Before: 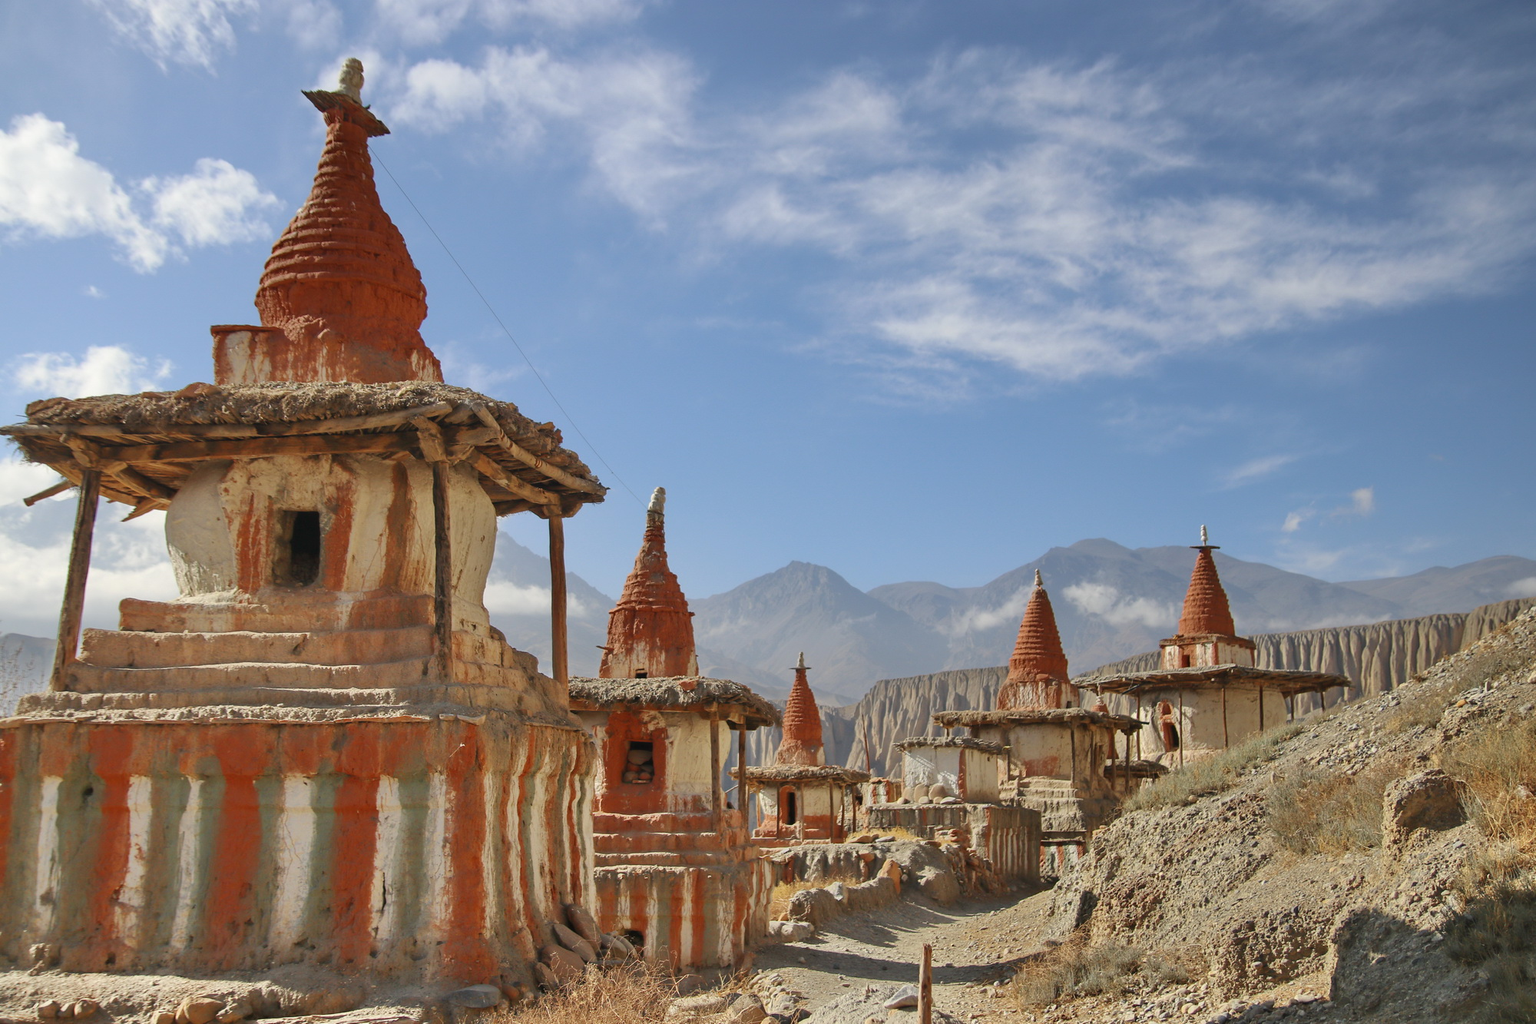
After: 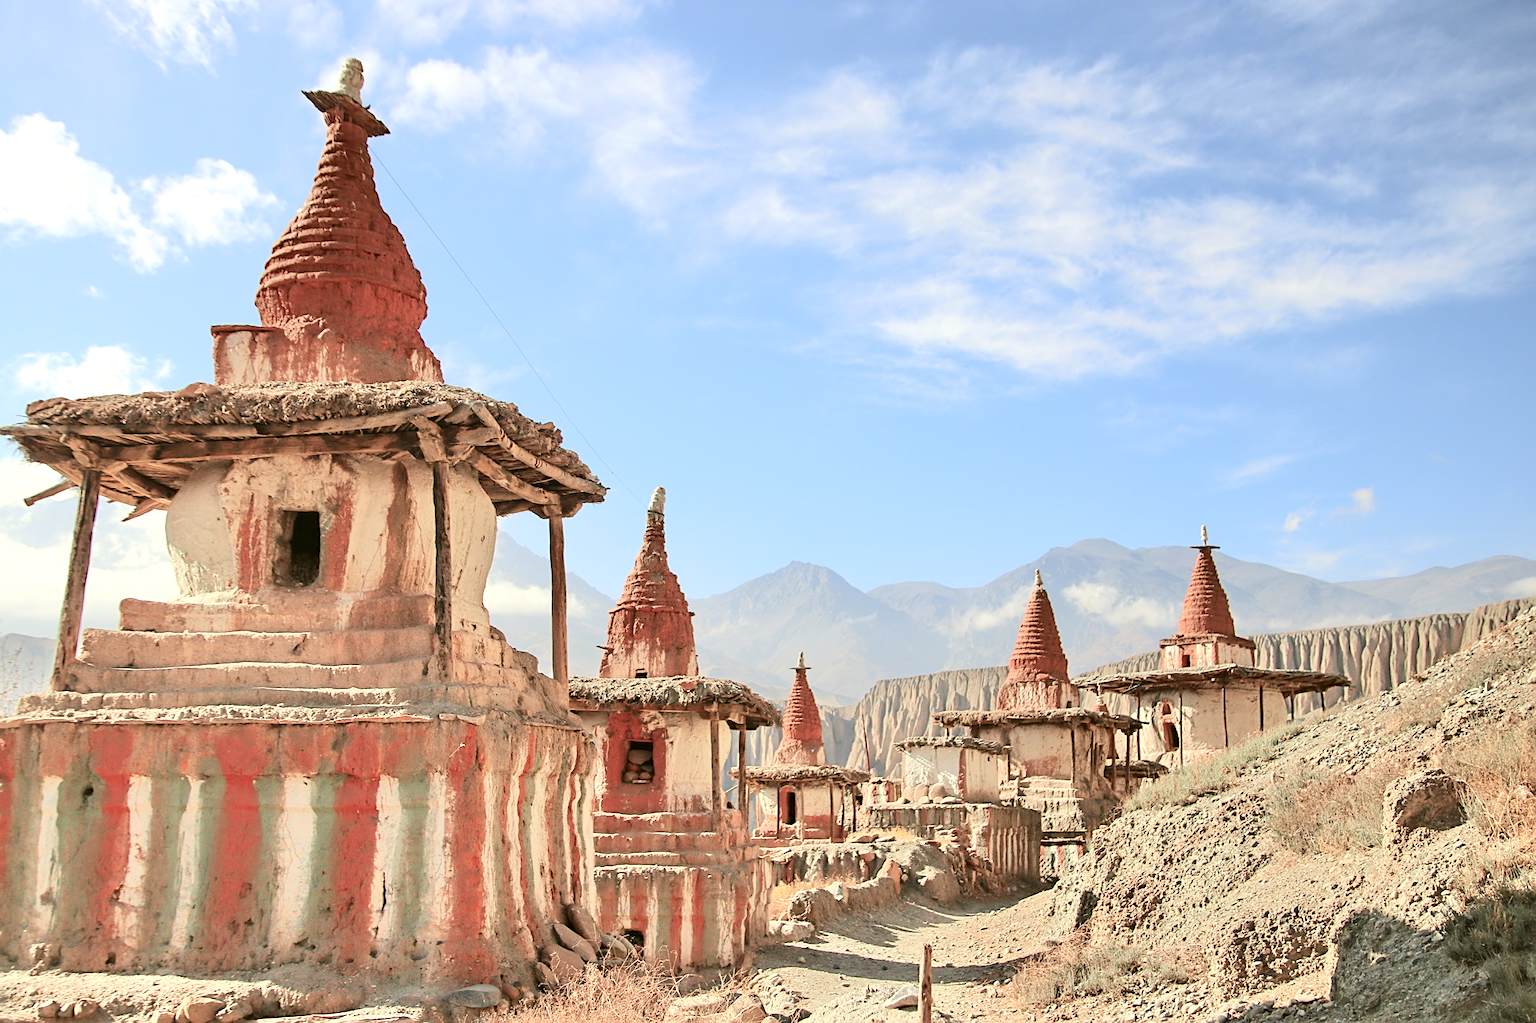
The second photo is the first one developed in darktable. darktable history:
exposure: exposure 0.943 EV, compensate highlight preservation false
sharpen: on, module defaults
tone equalizer: on, module defaults
tone curve: curves: ch0 [(0, 0) (0.049, 0.01) (0.154, 0.081) (0.491, 0.56) (0.739, 0.794) (0.992, 0.937)]; ch1 [(0, 0) (0.172, 0.123) (0.317, 0.272) (0.401, 0.422) (0.499, 0.497) (0.531, 0.54) (0.615, 0.603) (0.741, 0.783) (1, 1)]; ch2 [(0, 0) (0.411, 0.424) (0.462, 0.483) (0.544, 0.56) (0.686, 0.638) (1, 1)], color space Lab, independent channels, preserve colors none
